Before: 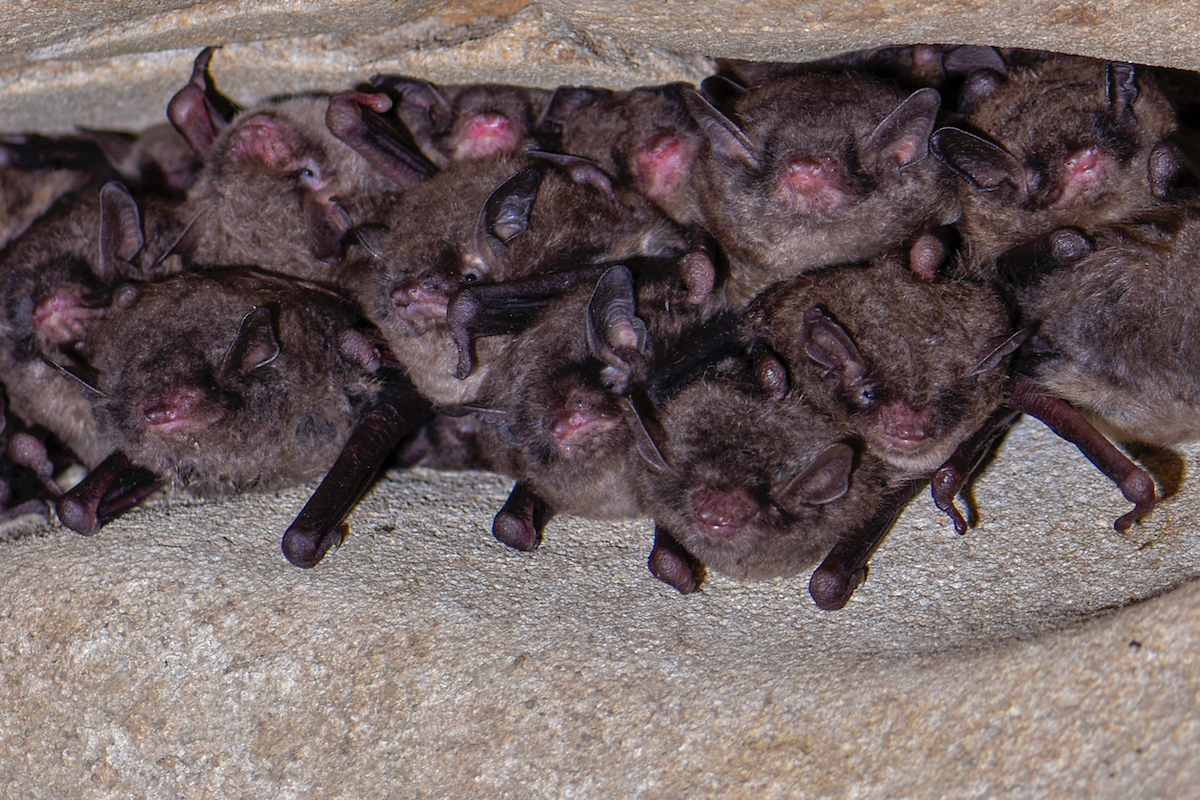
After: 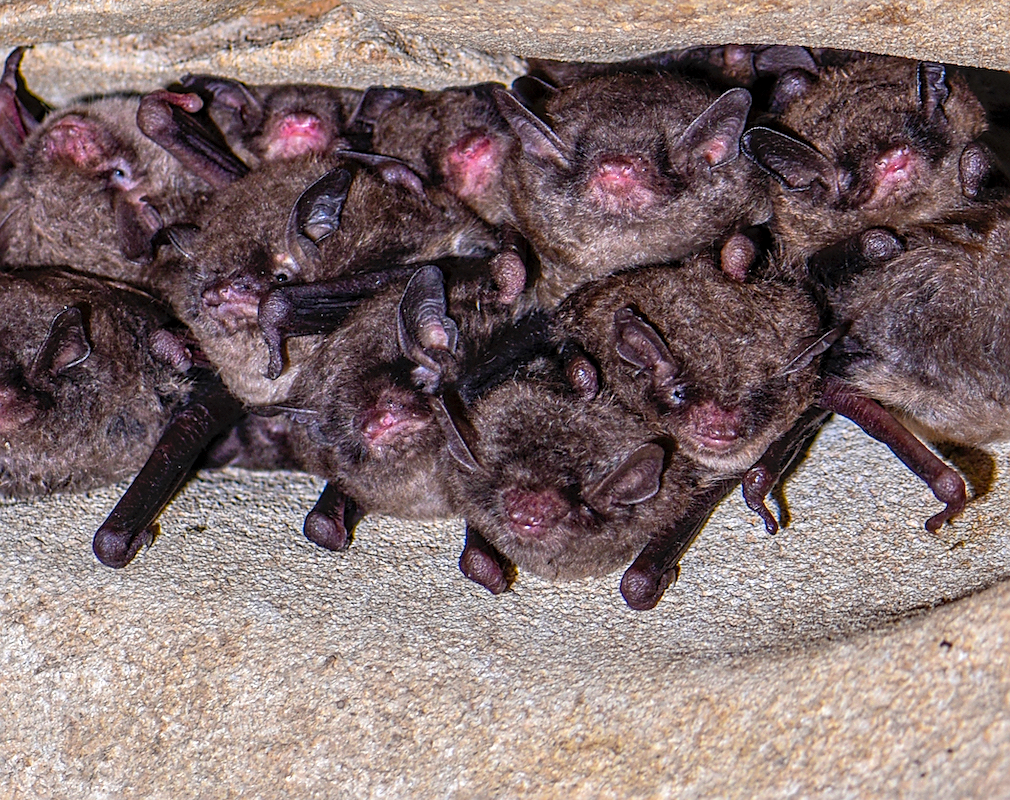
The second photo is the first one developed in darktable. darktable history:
color balance rgb: perceptual saturation grading › global saturation 9.599%
local contrast: on, module defaults
crop: left 15.813%
contrast brightness saturation: contrast 0.198, brightness 0.168, saturation 0.222
sharpen: on, module defaults
